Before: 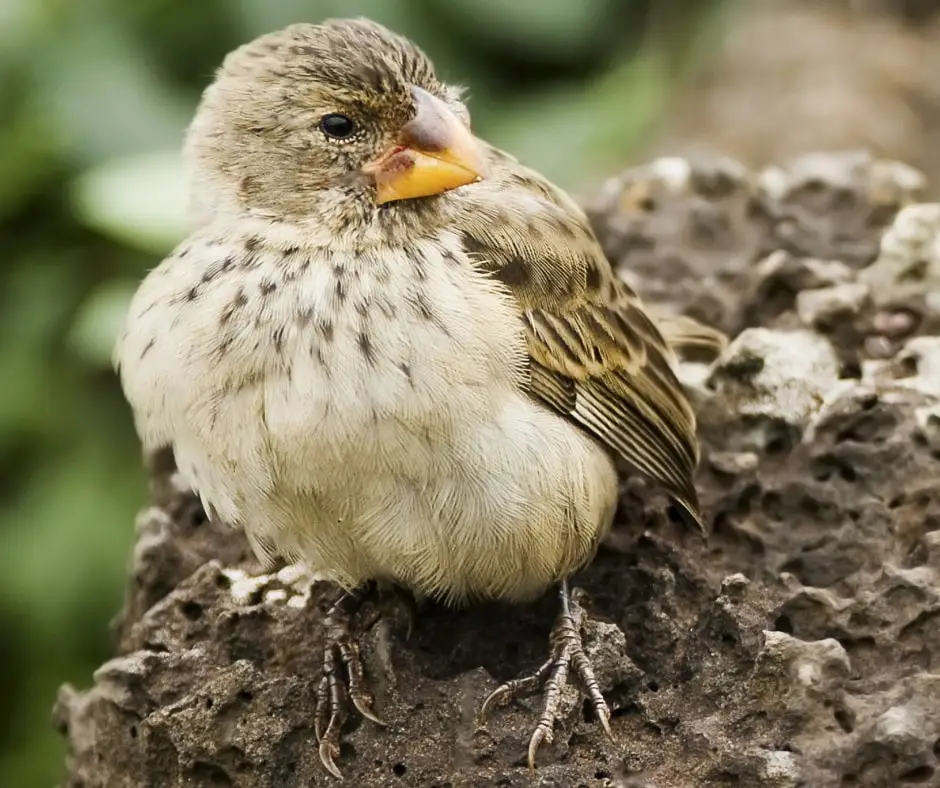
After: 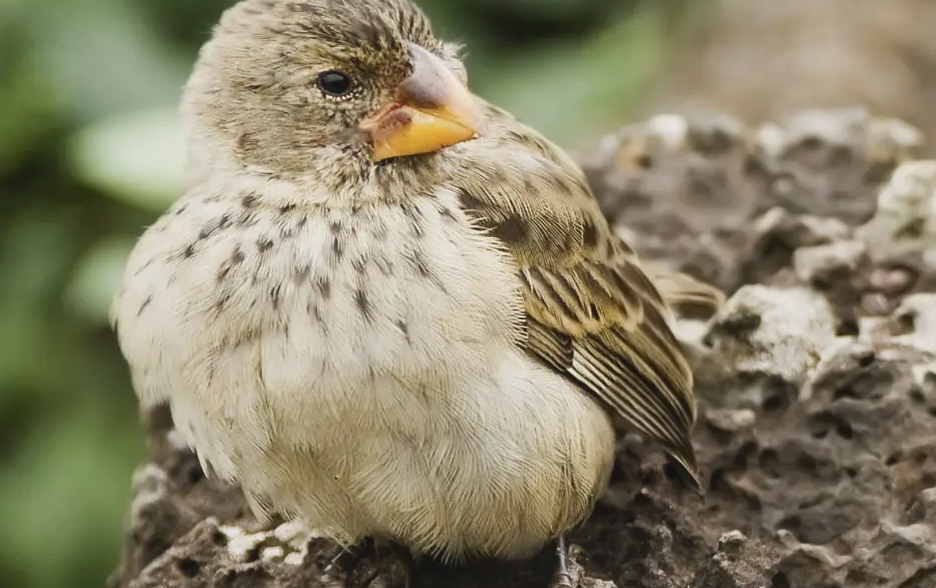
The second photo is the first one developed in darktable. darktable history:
contrast brightness saturation: contrast -0.1, saturation -0.1
crop: left 0.387%, top 5.469%, bottom 19.809%
exposure: compensate exposure bias true, compensate highlight preservation false
